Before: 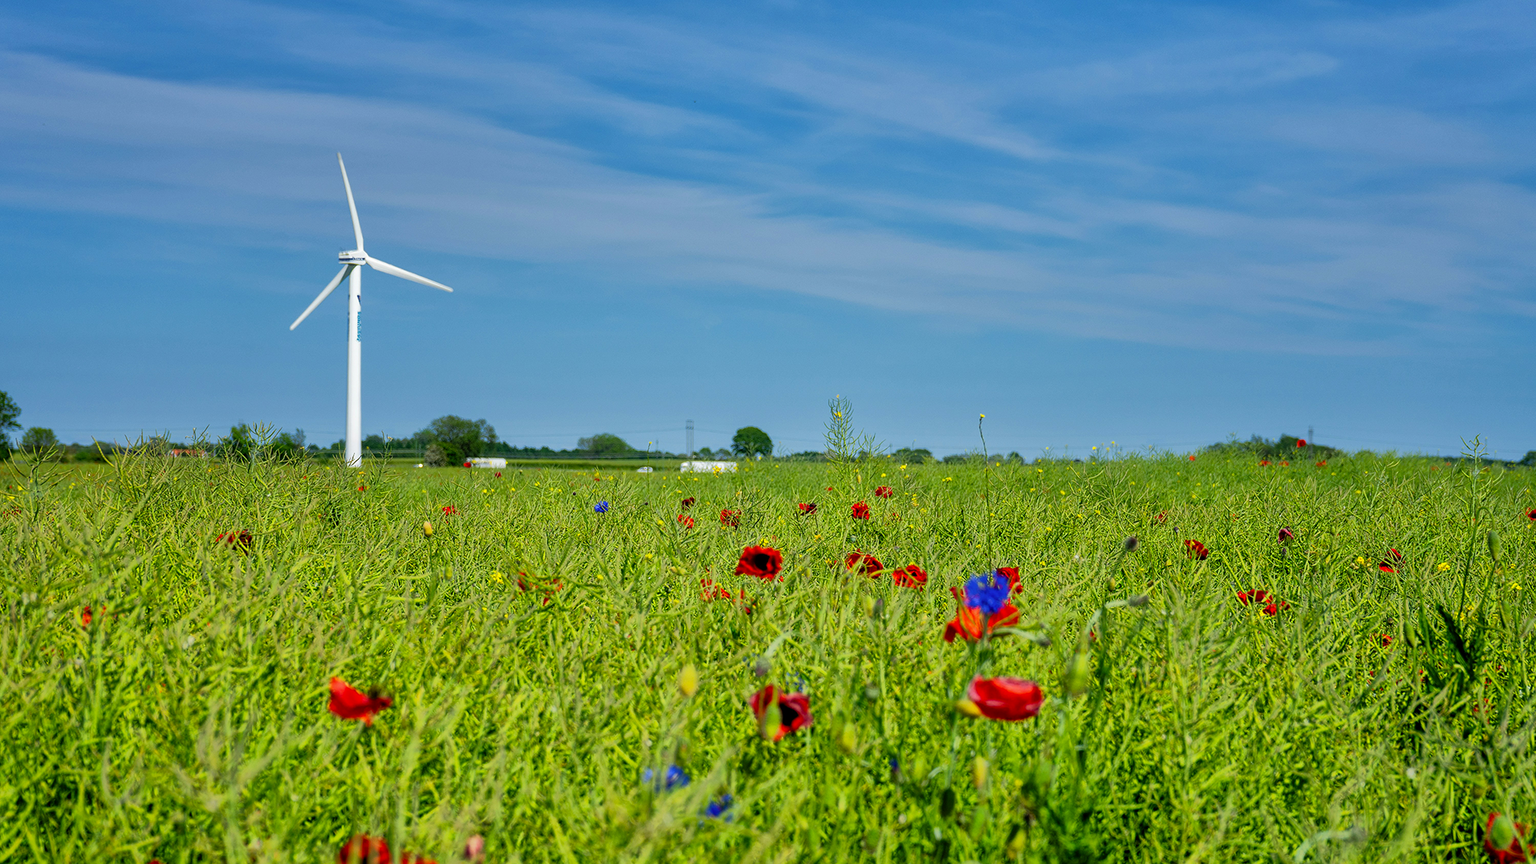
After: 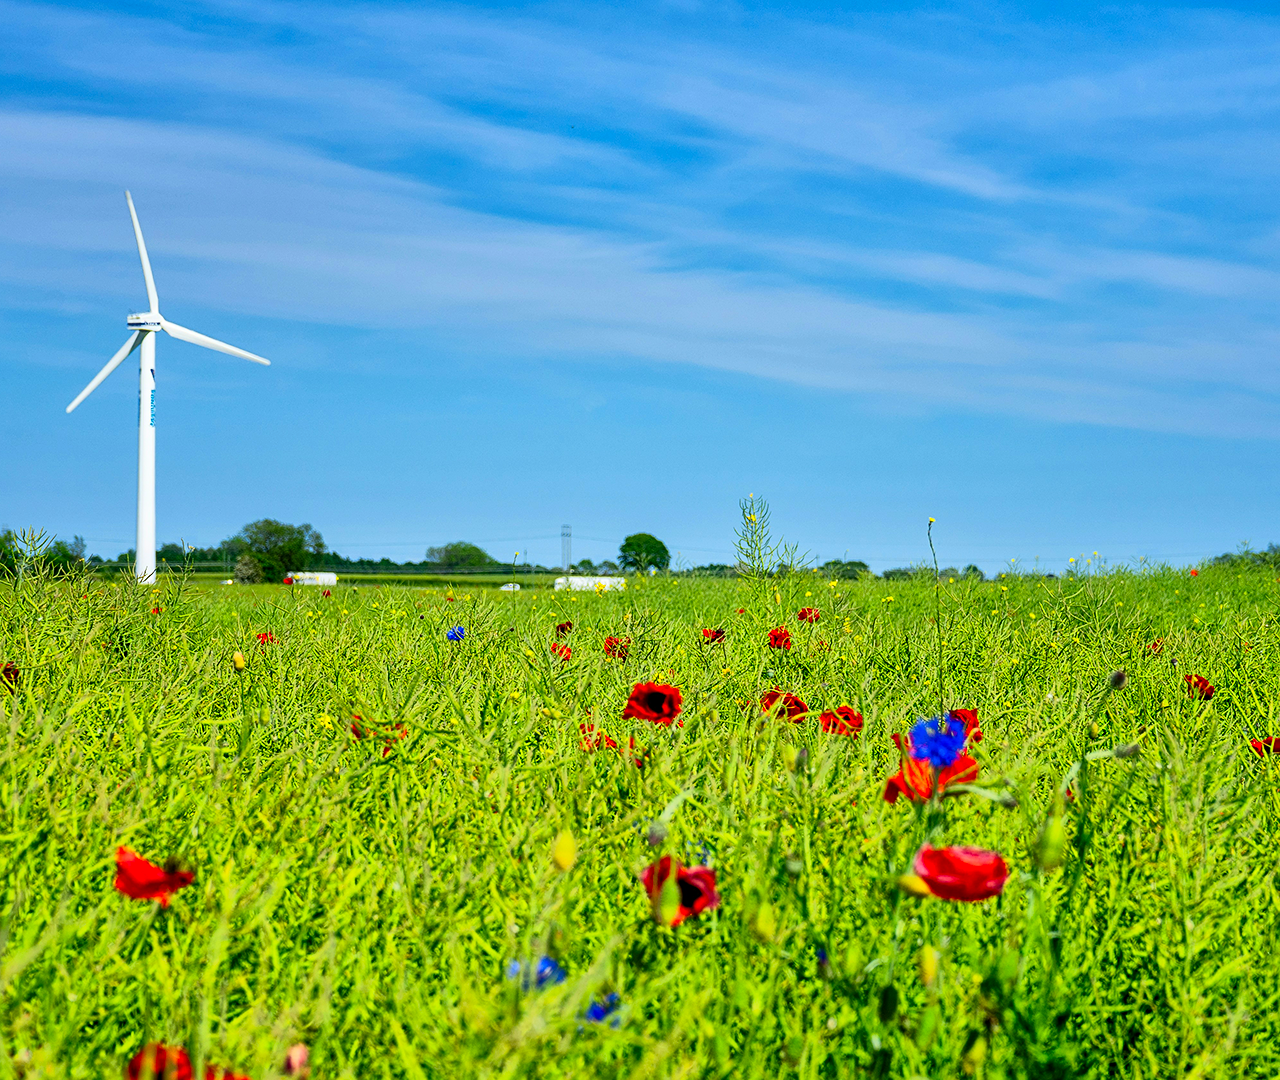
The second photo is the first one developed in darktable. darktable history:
contrast brightness saturation: contrast 0.23, brightness 0.1, saturation 0.29
sharpen: amount 0.2
crop and rotate: left 15.446%, right 17.836%
